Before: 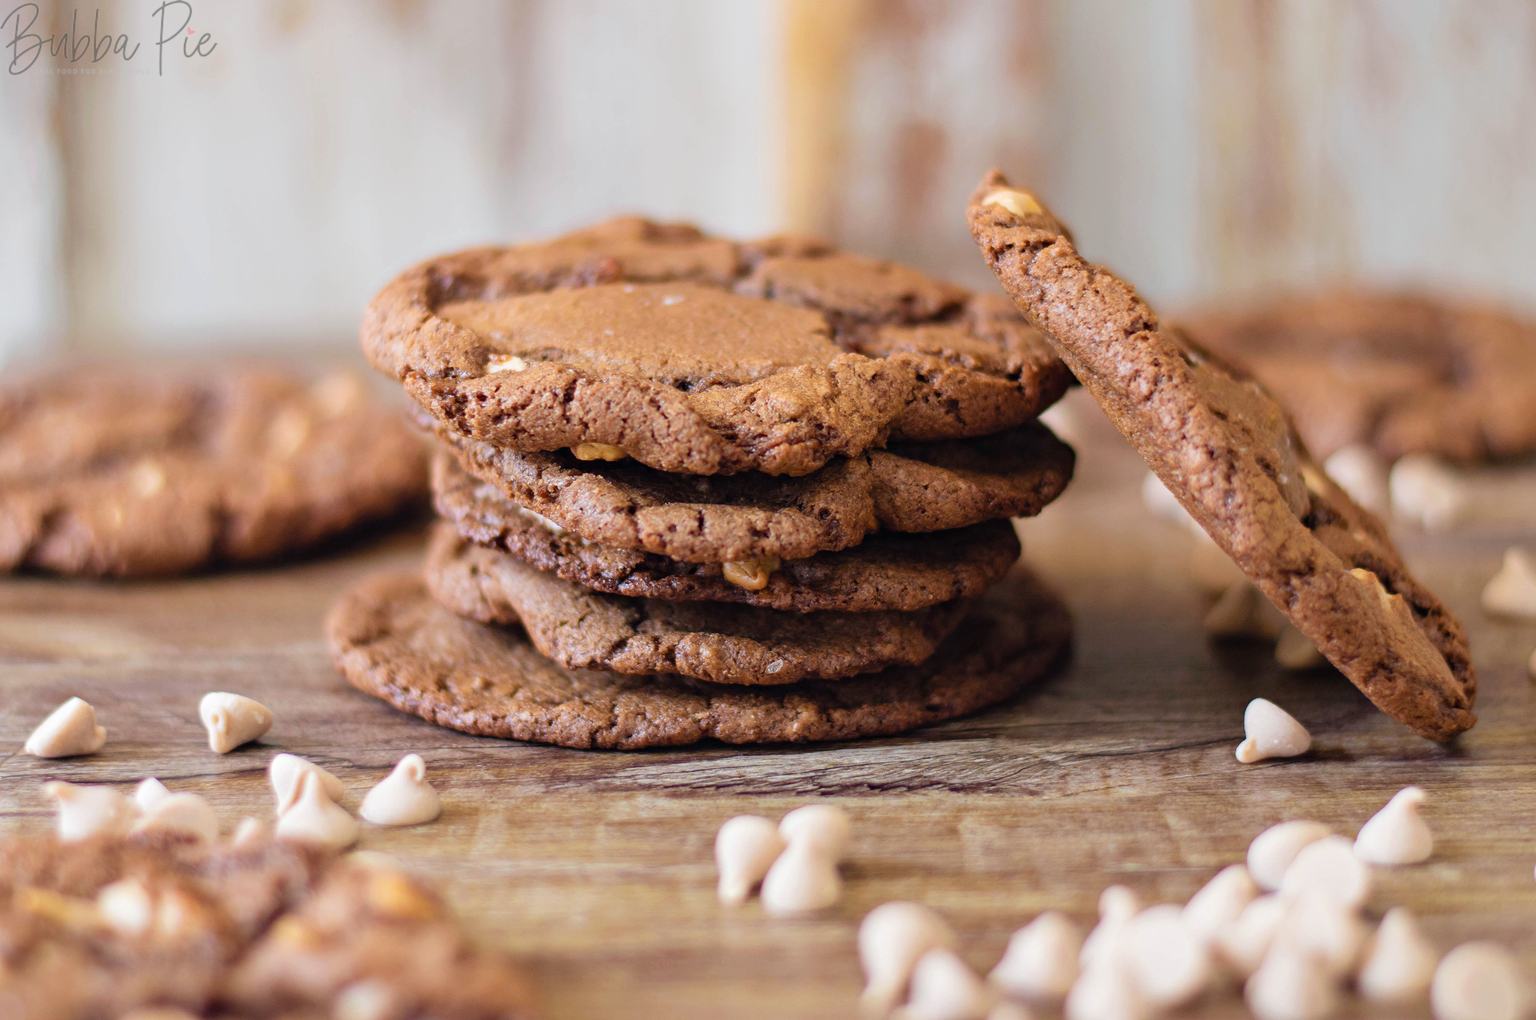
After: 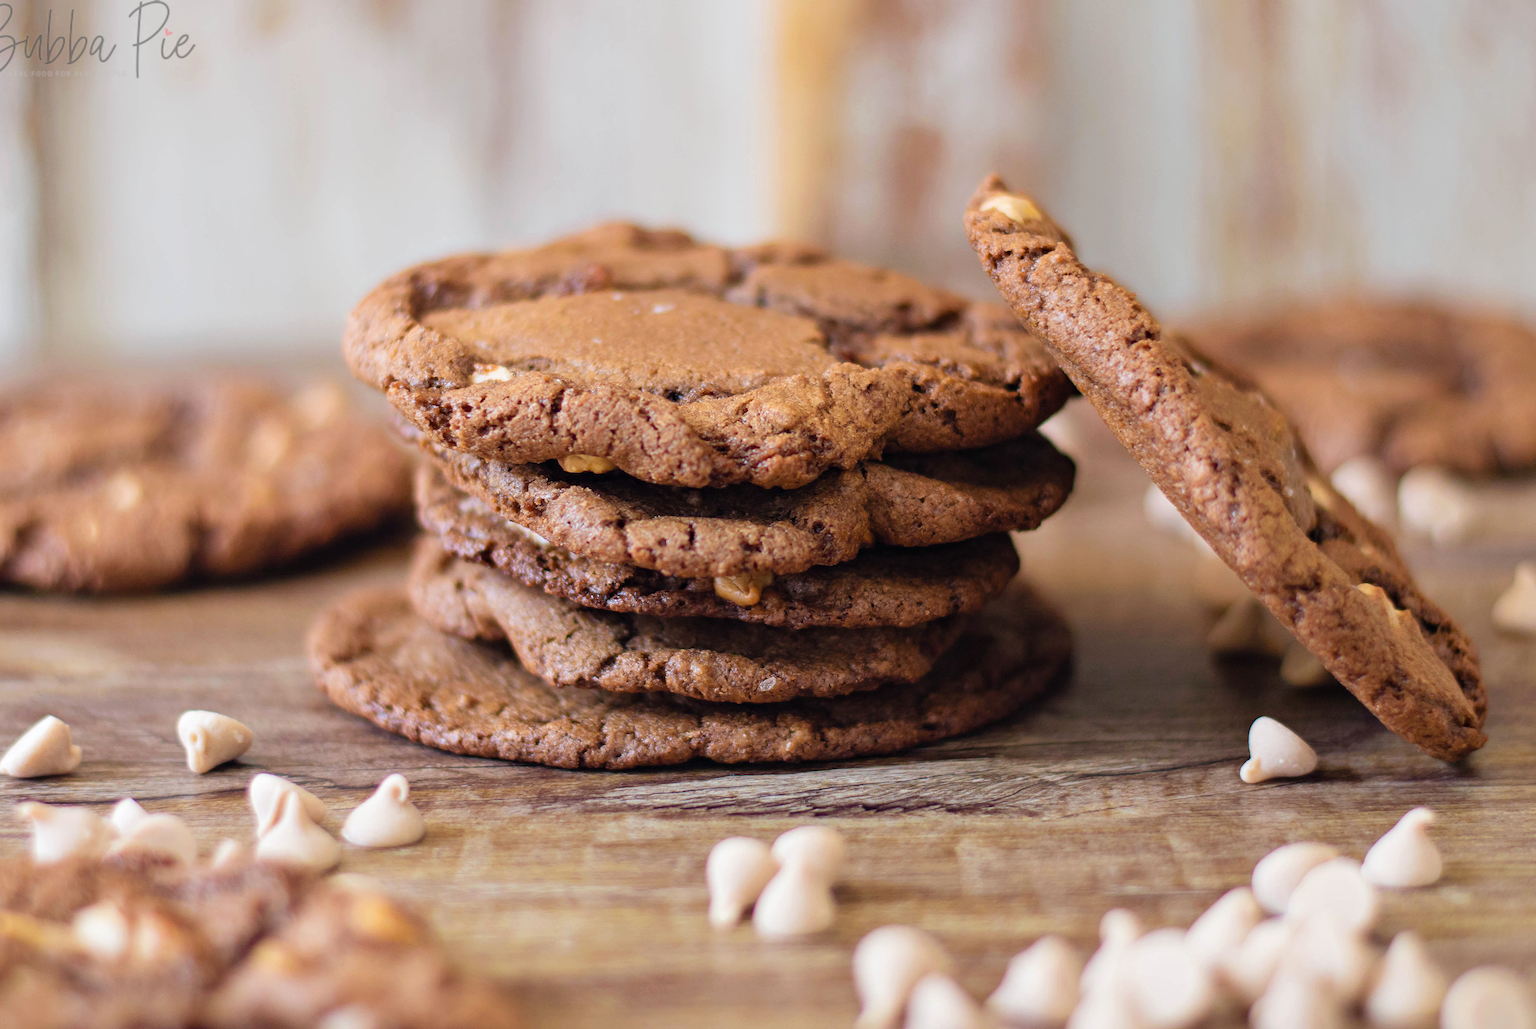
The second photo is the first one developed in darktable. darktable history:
crop and rotate: left 1.749%, right 0.723%, bottom 1.599%
